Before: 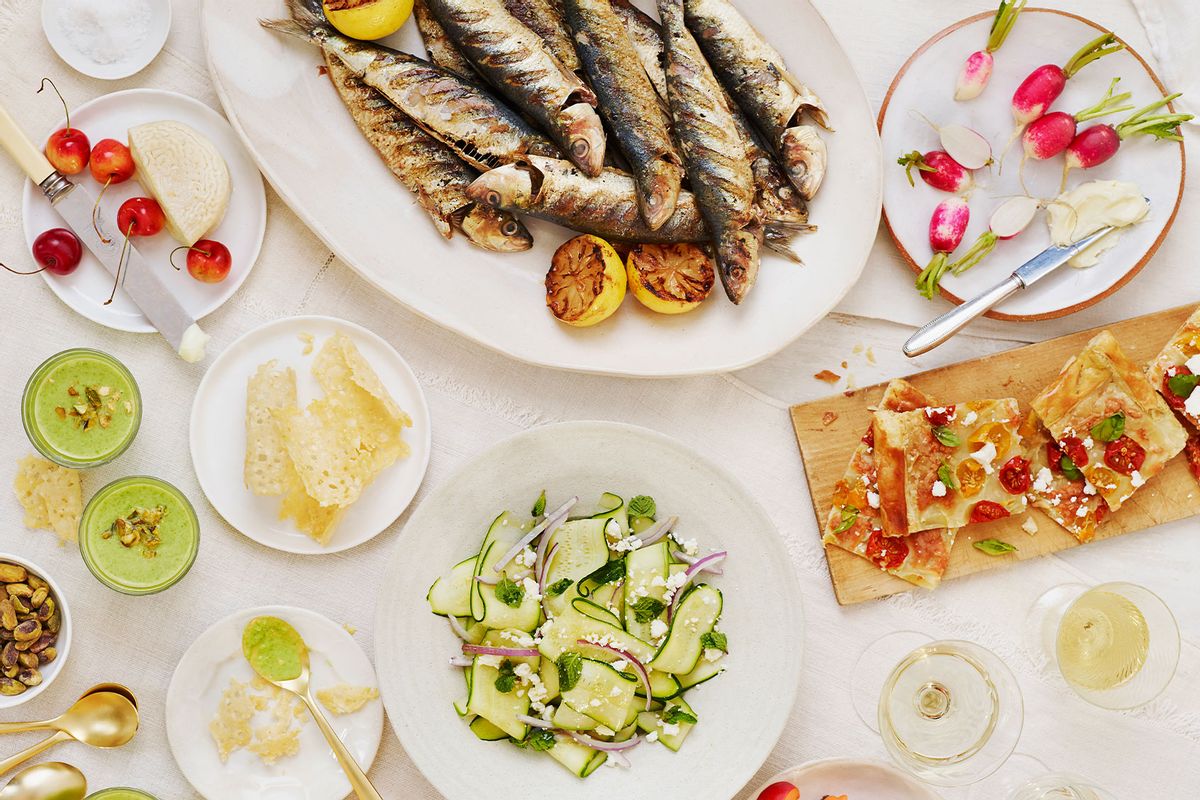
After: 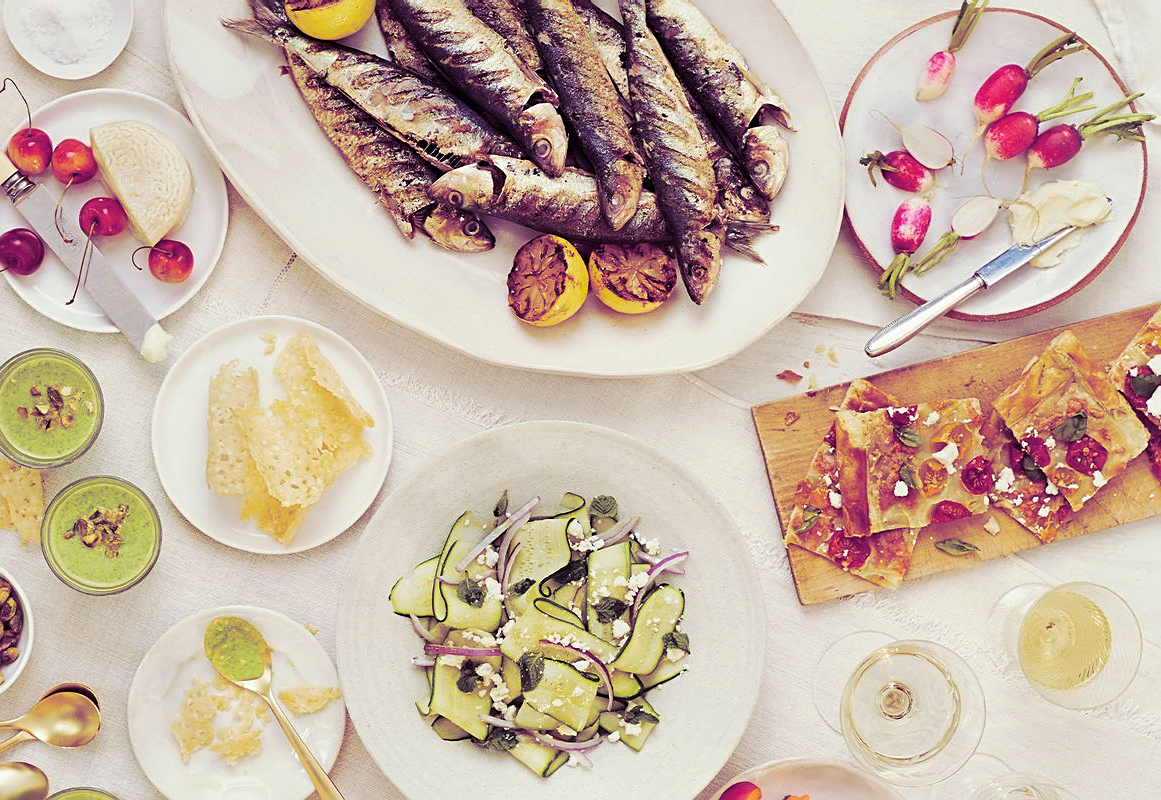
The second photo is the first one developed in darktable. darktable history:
sharpen: radius 2.529, amount 0.323
split-toning: shadows › hue 277.2°, shadows › saturation 0.74
crop and rotate: left 3.238%
